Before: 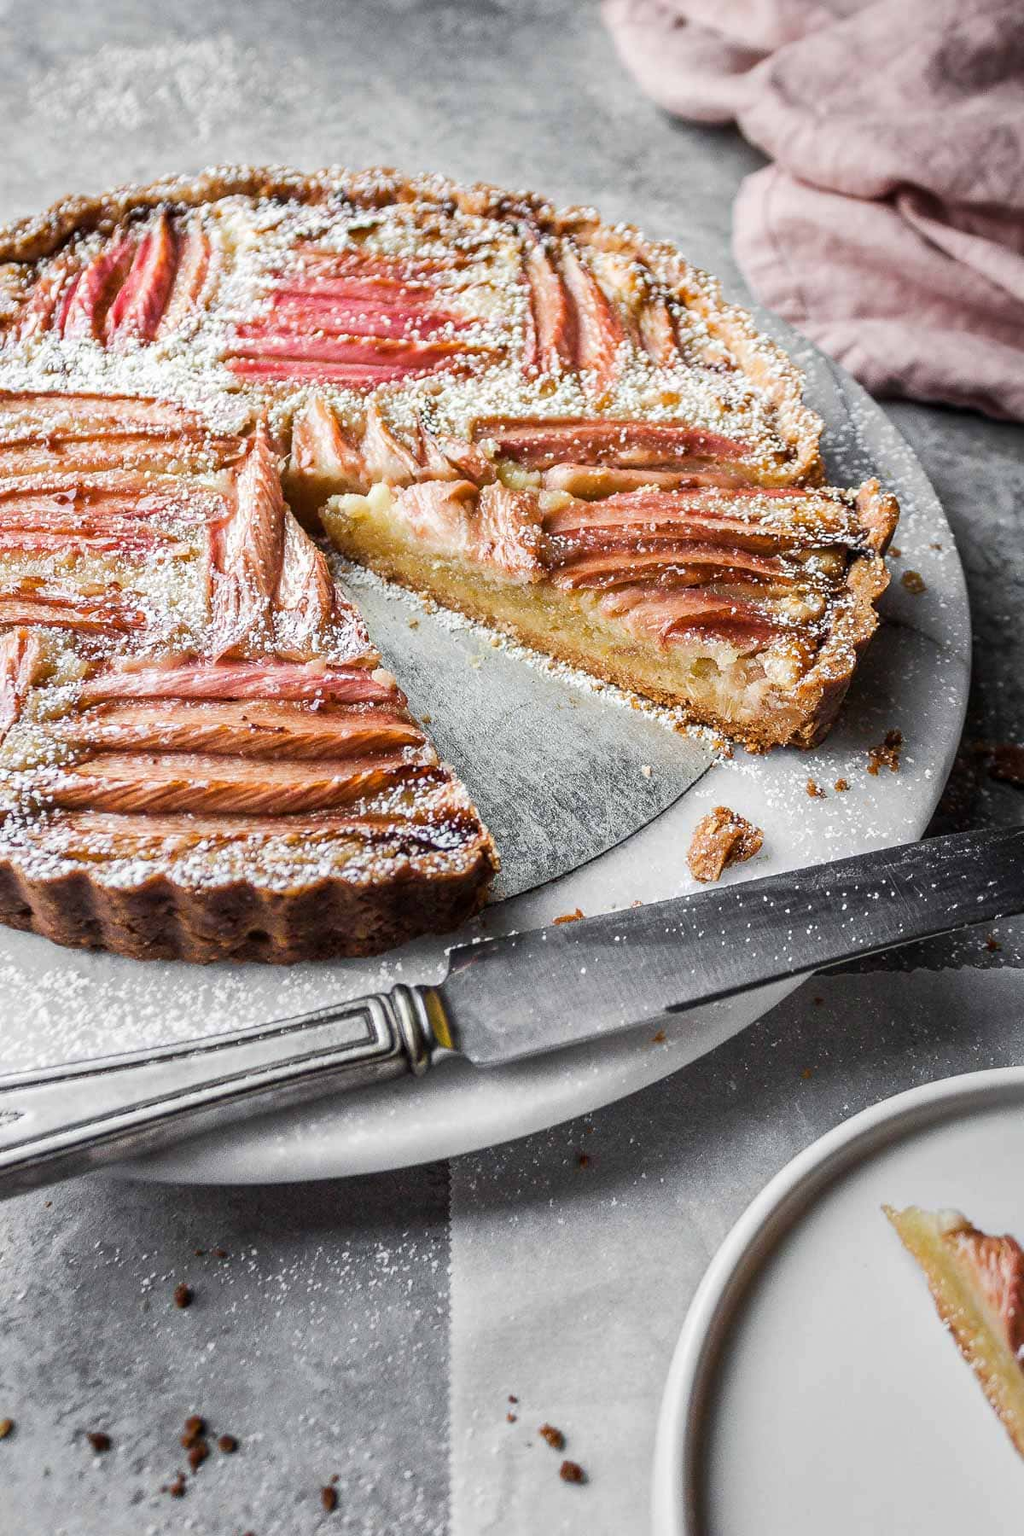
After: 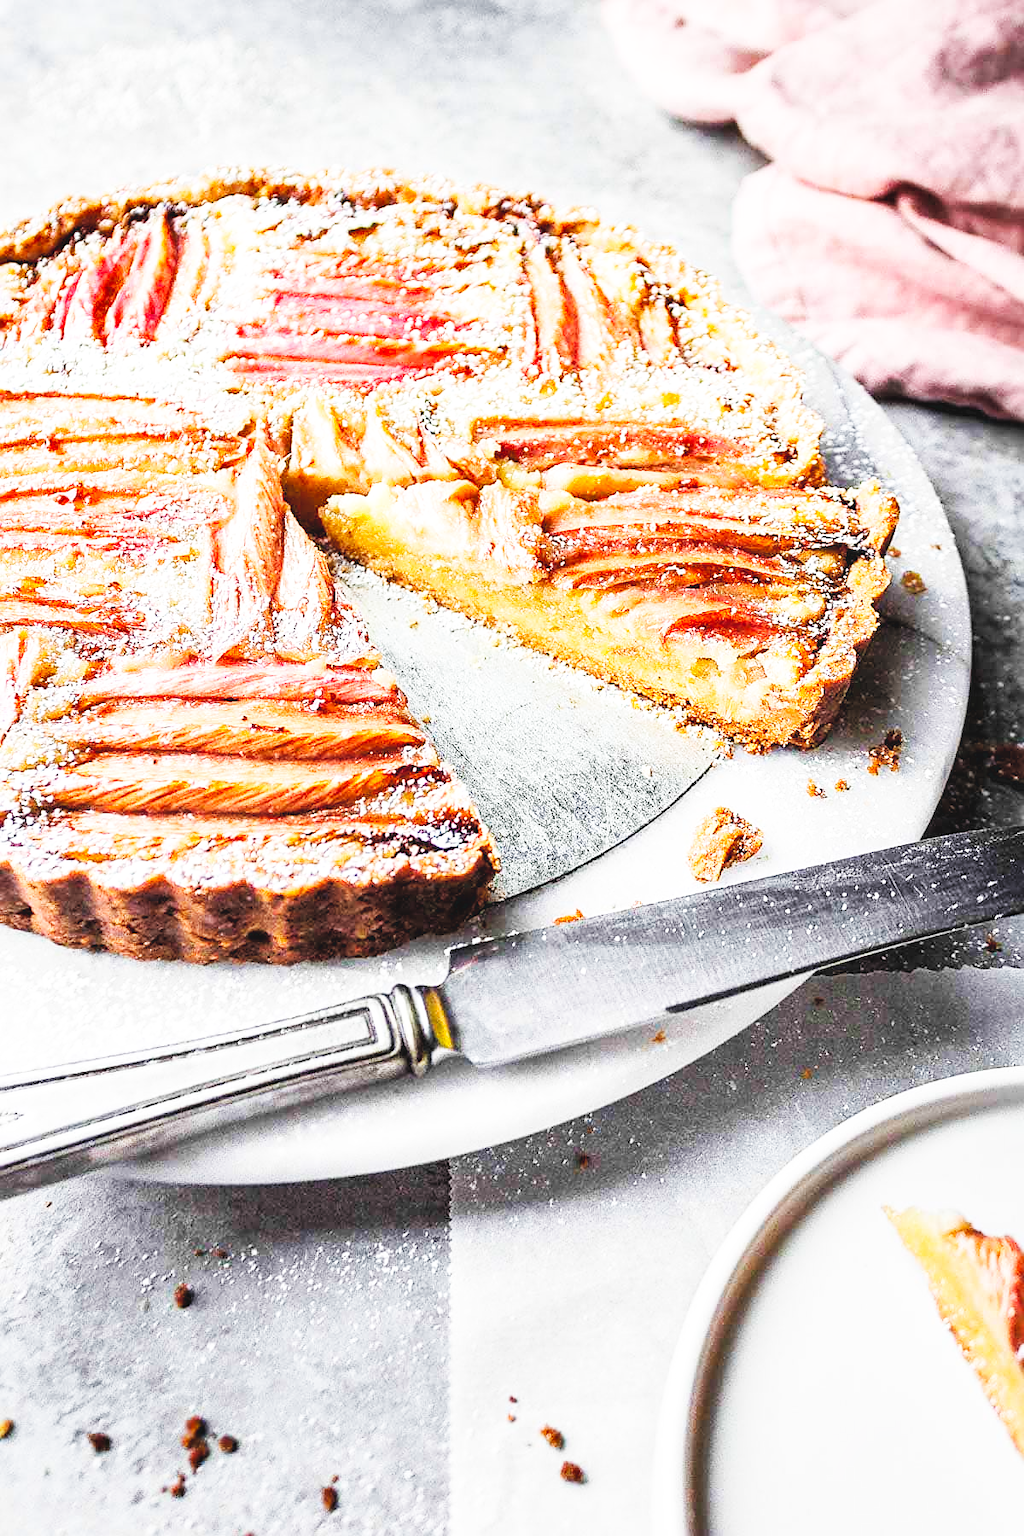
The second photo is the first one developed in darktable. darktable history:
shadows and highlights: shadows 36.95, highlights -27.87, soften with gaussian
base curve: curves: ch0 [(0, 0.003) (0.001, 0.002) (0.006, 0.004) (0.02, 0.022) (0.048, 0.086) (0.094, 0.234) (0.162, 0.431) (0.258, 0.629) (0.385, 0.8) (0.548, 0.918) (0.751, 0.988) (1, 1)], preserve colors none
sharpen: on, module defaults
contrast brightness saturation: contrast 0.095, brightness 0.299, saturation 0.149
